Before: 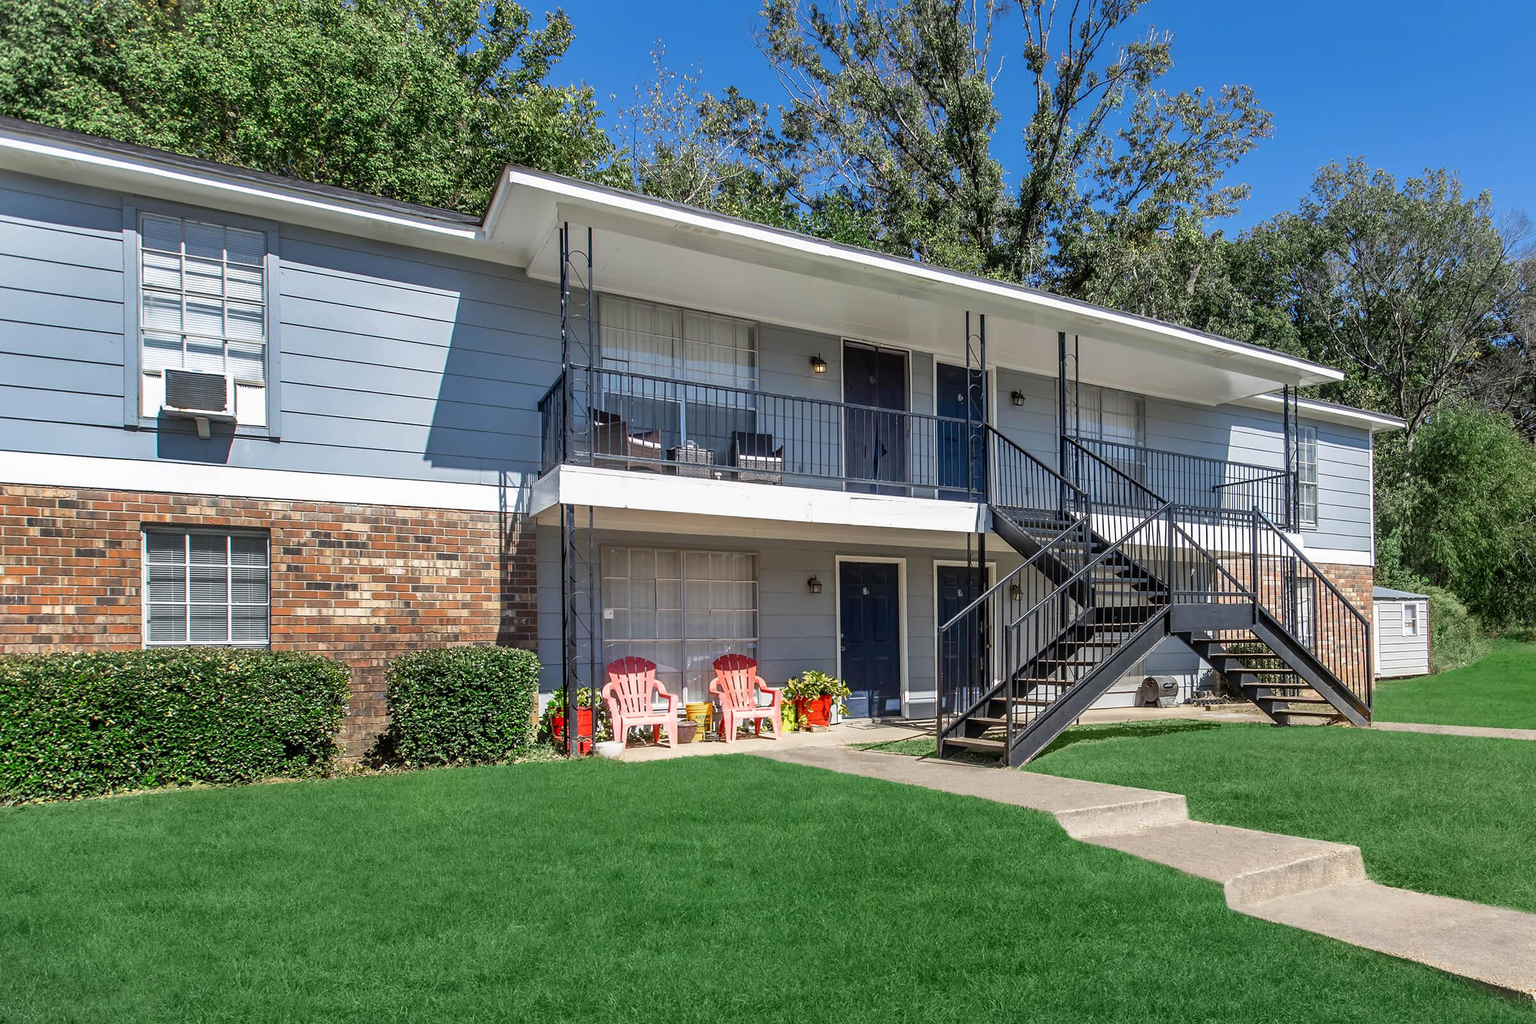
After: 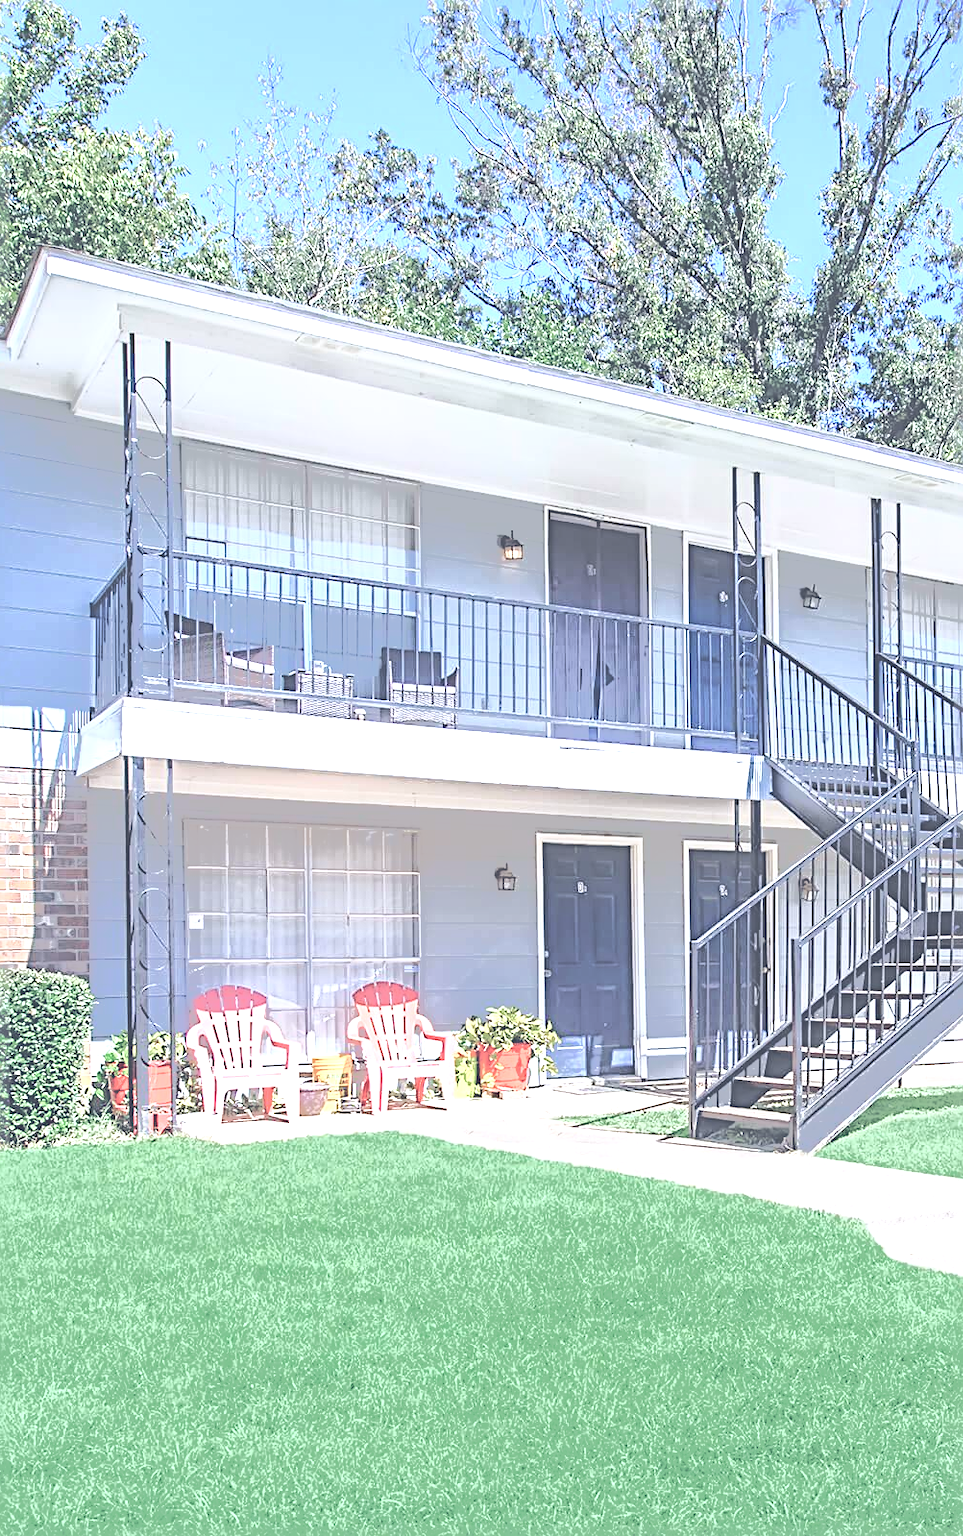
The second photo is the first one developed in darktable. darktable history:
color calibration: illuminant as shot in camera, x 0.369, y 0.382, temperature 4319.85 K
contrast brightness saturation: contrast 0.424, brightness 0.551, saturation -0.187
sharpen: radius 3.981
crop: left 31.138%, right 27.029%
tone curve: curves: ch0 [(0, 0) (0.003, 0.118) (0.011, 0.118) (0.025, 0.122) (0.044, 0.131) (0.069, 0.142) (0.1, 0.155) (0.136, 0.168) (0.177, 0.183) (0.224, 0.216) (0.277, 0.265) (0.335, 0.337) (0.399, 0.415) (0.468, 0.506) (0.543, 0.586) (0.623, 0.665) (0.709, 0.716) (0.801, 0.737) (0.898, 0.744) (1, 1)], color space Lab, independent channels, preserve colors none
color balance rgb: global offset › chroma 0.068%, global offset › hue 253.73°, linear chroma grading › global chroma 0.807%, perceptual saturation grading › global saturation 0.271%, perceptual saturation grading › highlights -34.023%, perceptual saturation grading › mid-tones 14.944%, perceptual saturation grading › shadows 47.331%, global vibrance 24.039%
exposure: black level correction -0.023, exposure 1.397 EV, compensate exposure bias true, compensate highlight preservation false
